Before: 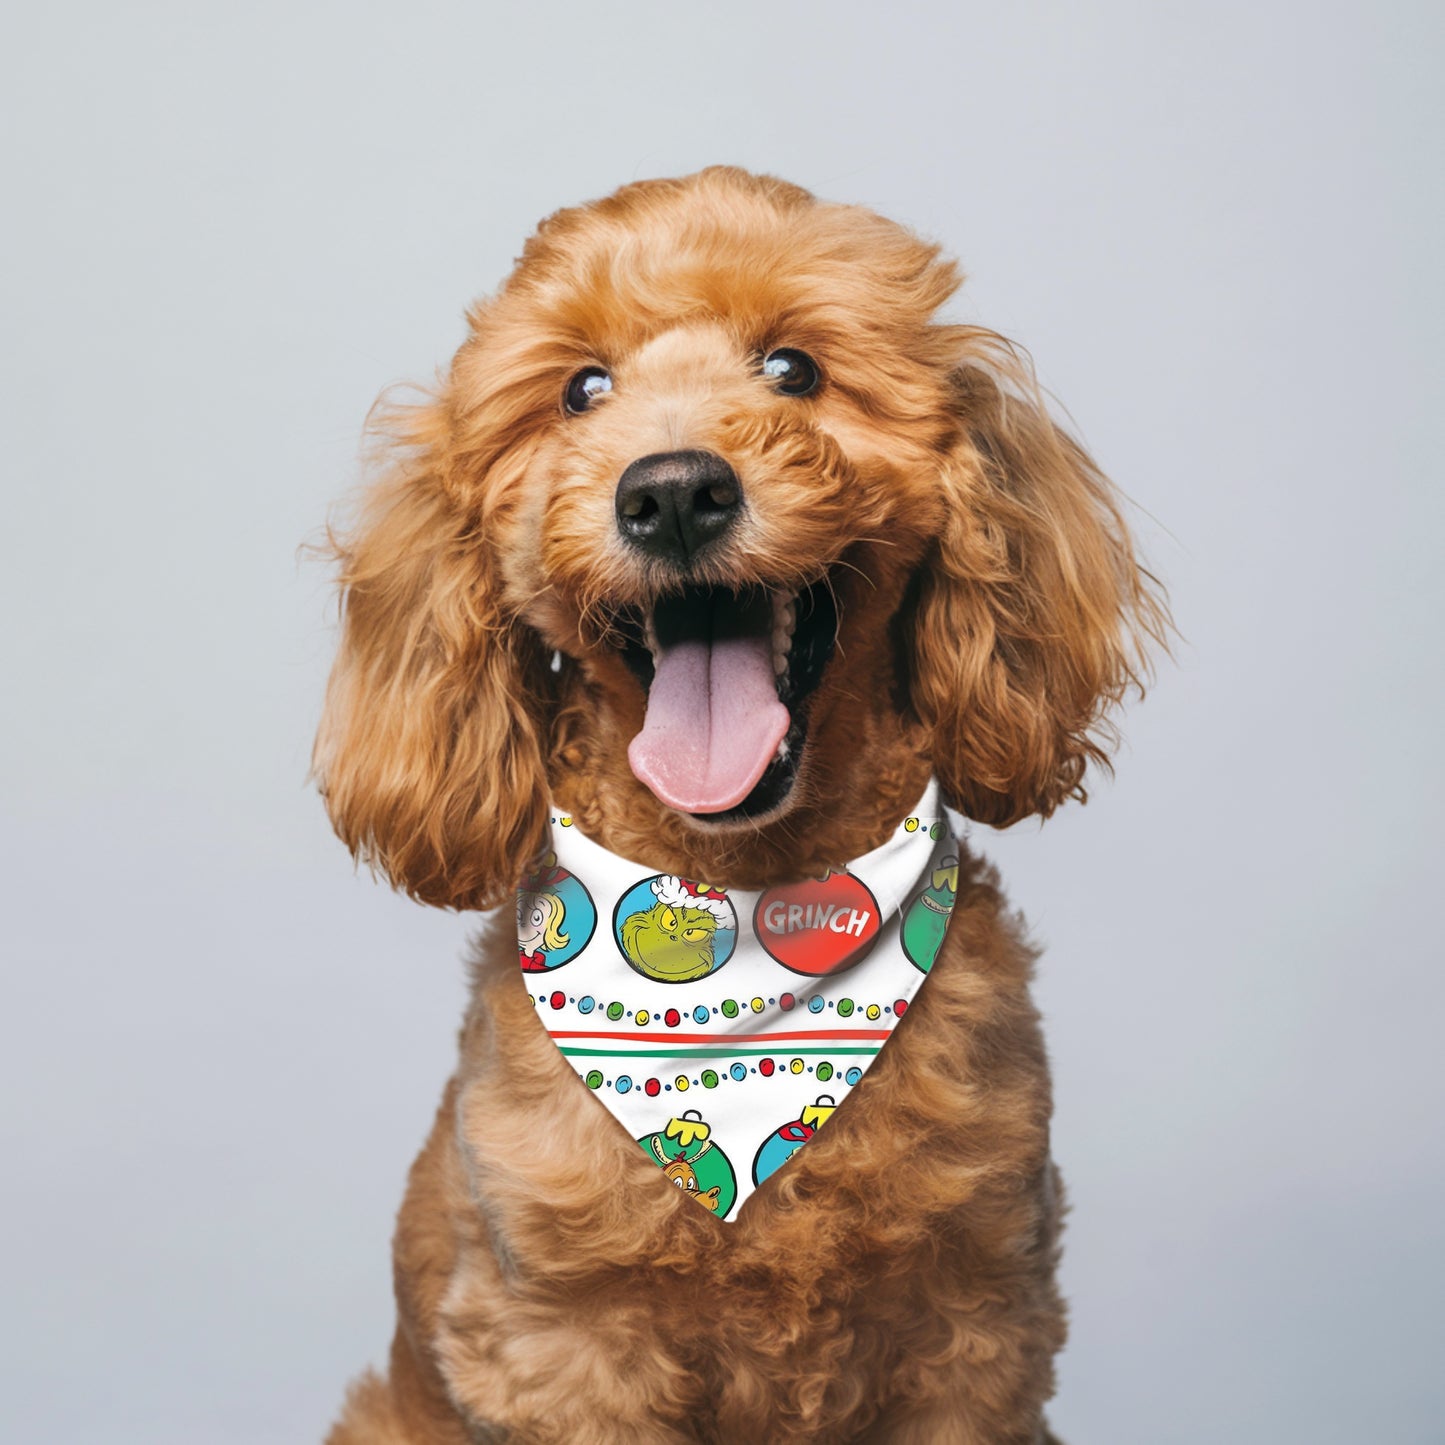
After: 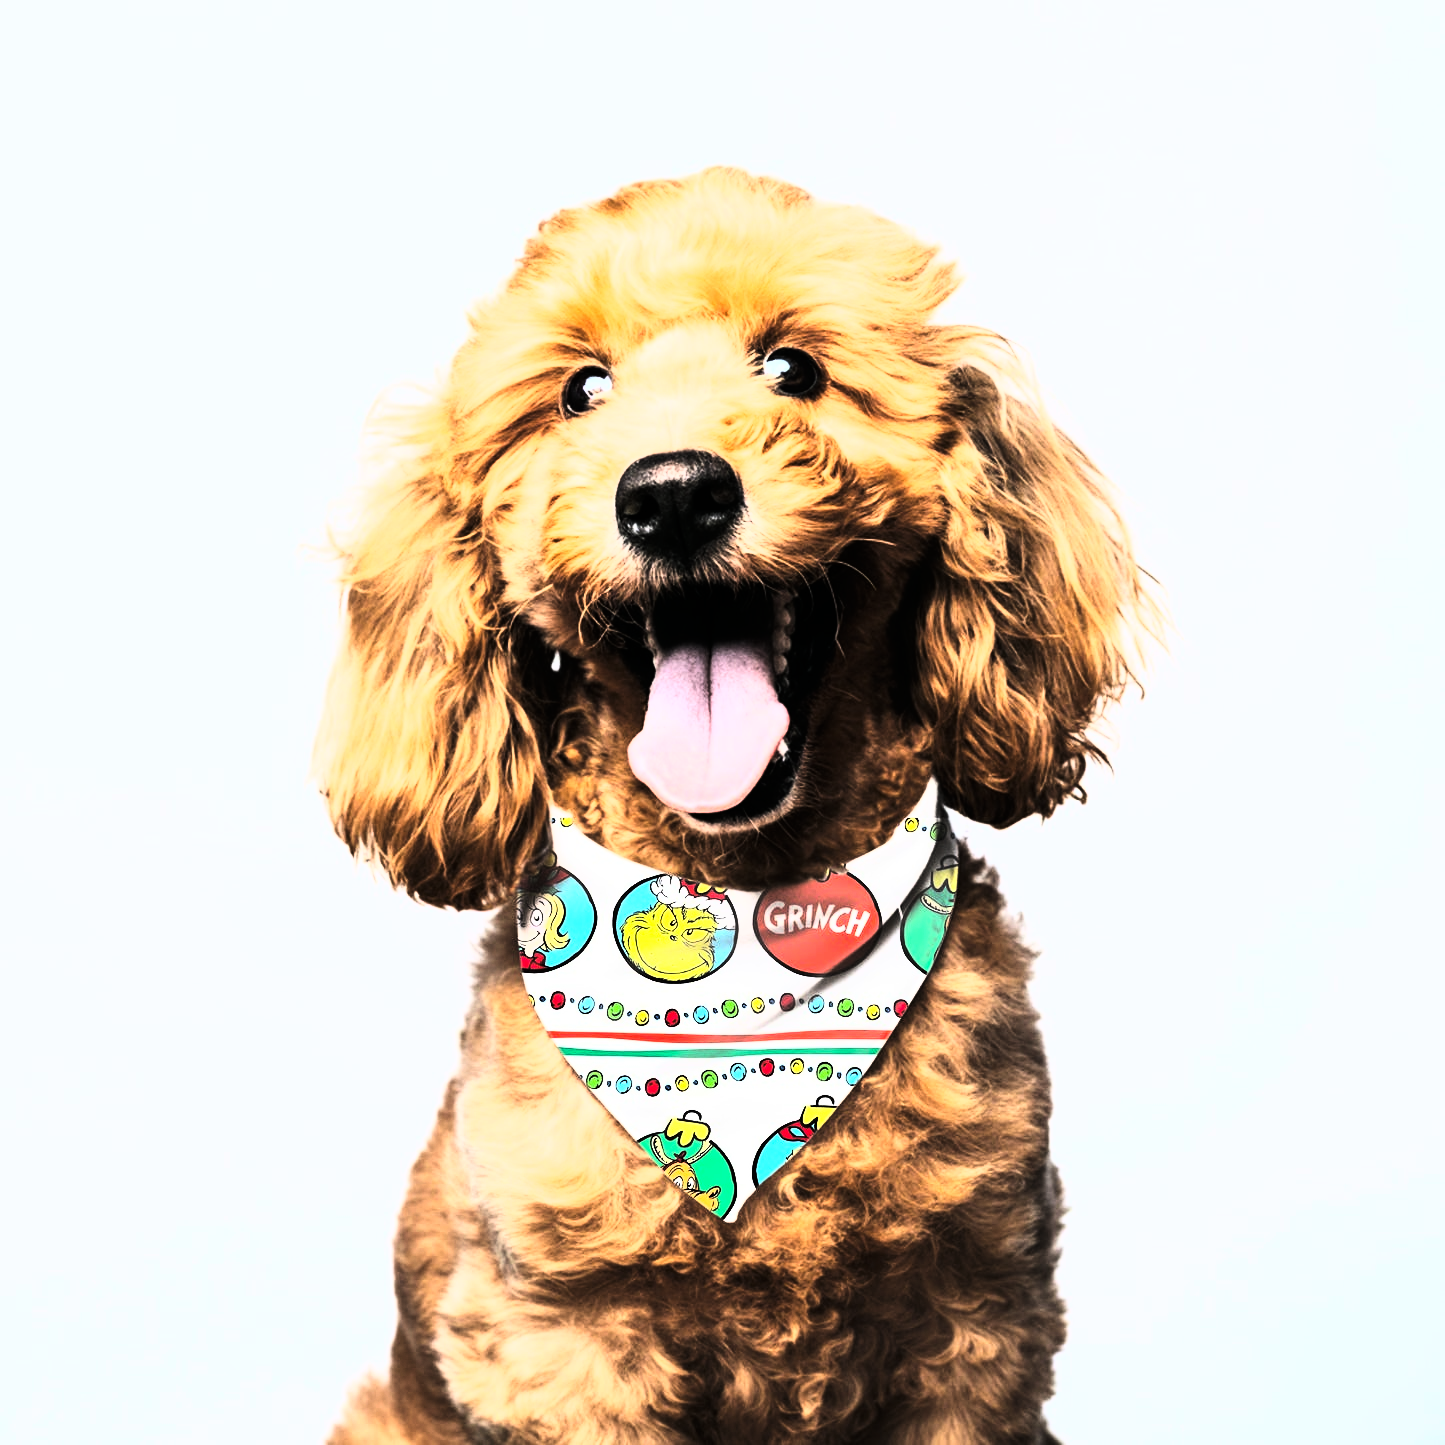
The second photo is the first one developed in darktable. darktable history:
tone curve: curves: ch0 [(0, 0) (0.003, 0) (0.011, 0.001) (0.025, 0.003) (0.044, 0.003) (0.069, 0.006) (0.1, 0.009) (0.136, 0.014) (0.177, 0.029) (0.224, 0.061) (0.277, 0.127) (0.335, 0.218) (0.399, 0.38) (0.468, 0.588) (0.543, 0.809) (0.623, 0.947) (0.709, 0.987) (0.801, 0.99) (0.898, 0.99) (1, 1)], color space Lab, linked channels, preserve colors none
